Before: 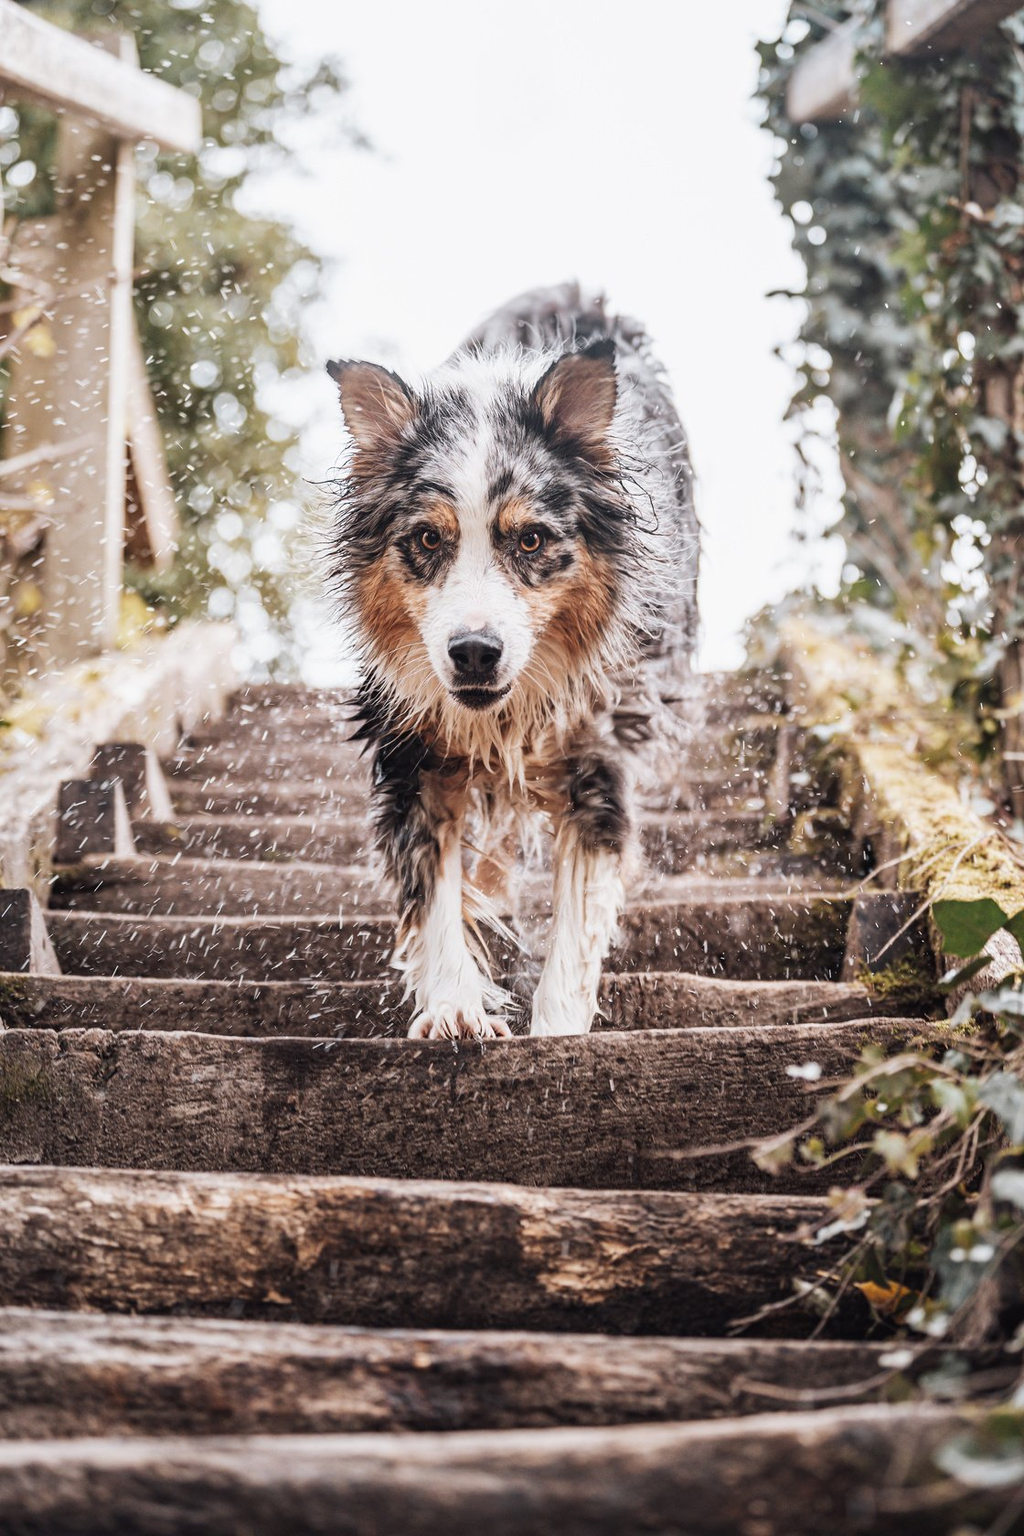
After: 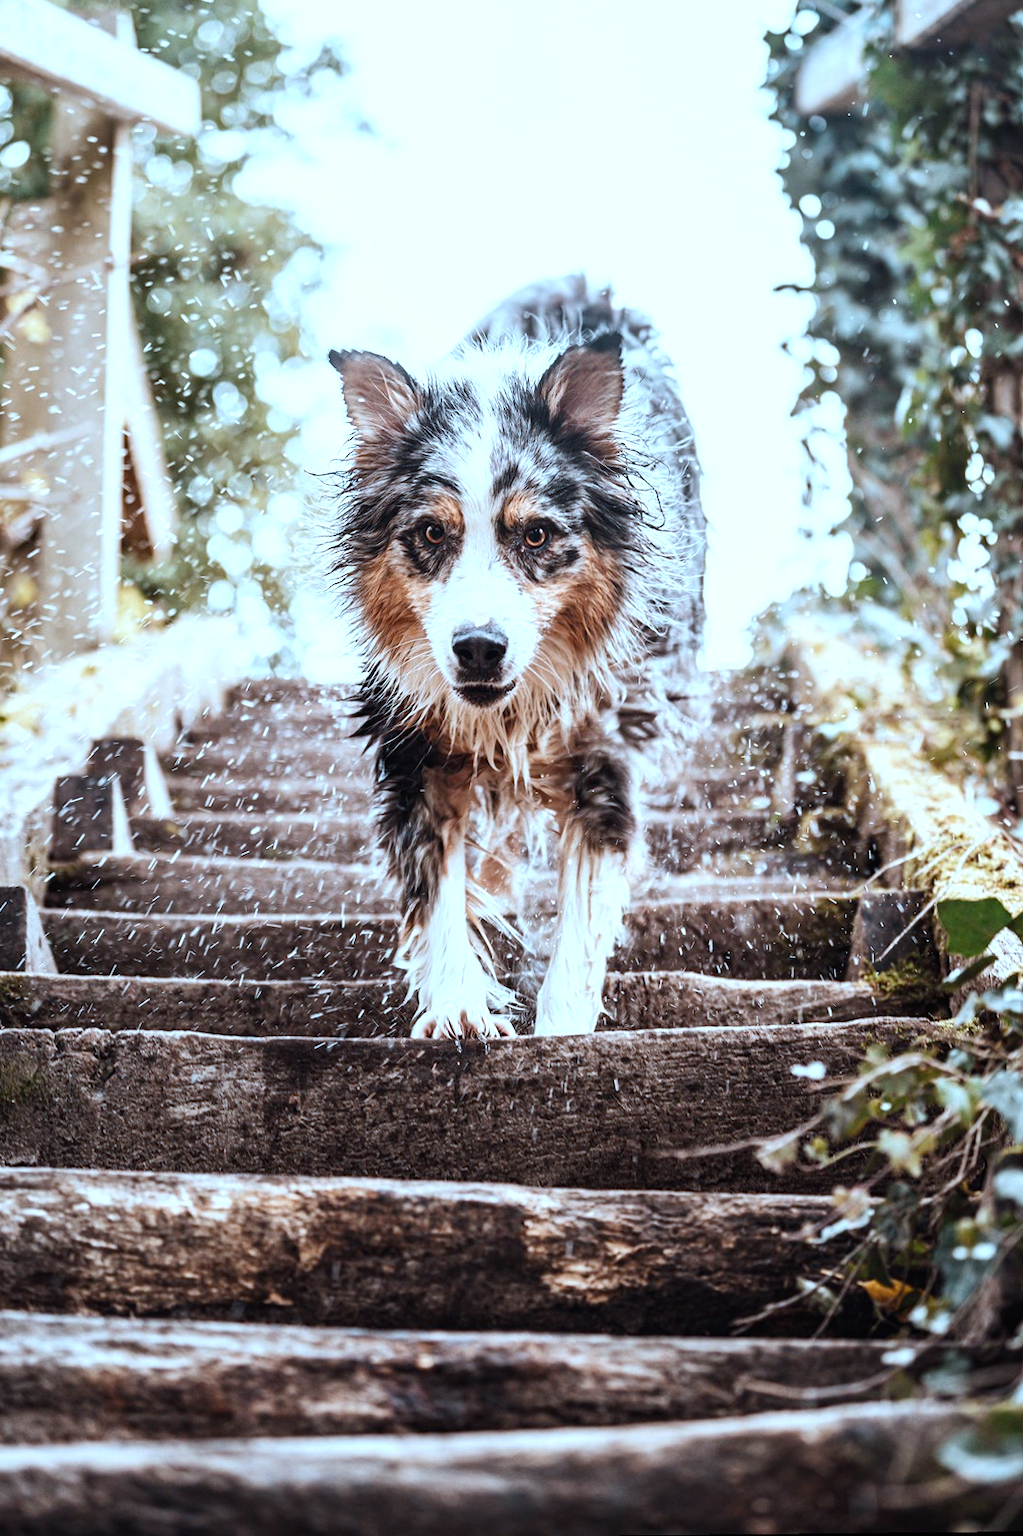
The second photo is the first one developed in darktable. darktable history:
color correction: highlights a* -10.69, highlights b* -19.19
color balance rgb: shadows lift › luminance -20%, power › hue 72.24°, highlights gain › luminance 15%, global offset › hue 171.6°, perceptual saturation grading › highlights -15%, perceptual saturation grading › shadows 25%, global vibrance 30%, contrast 10%
rotate and perspective: rotation 0.174°, lens shift (vertical) 0.013, lens shift (horizontal) 0.019, shear 0.001, automatic cropping original format, crop left 0.007, crop right 0.991, crop top 0.016, crop bottom 0.997
